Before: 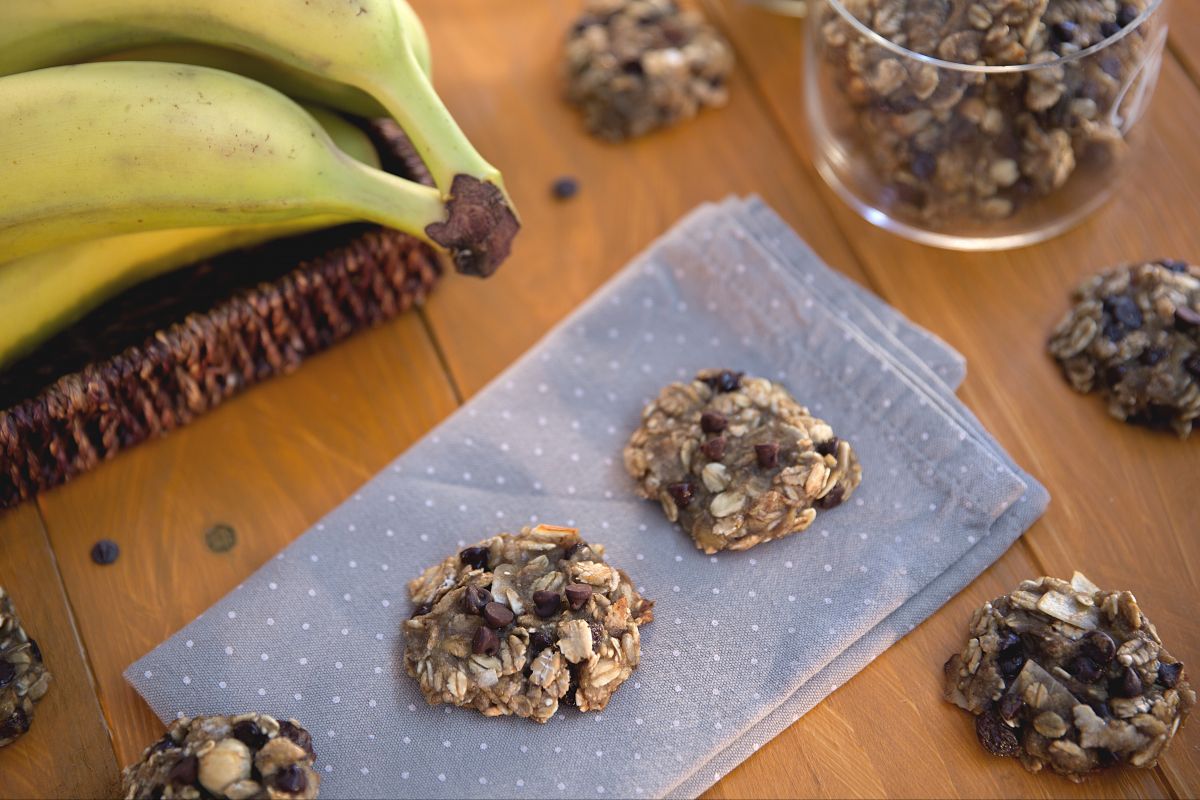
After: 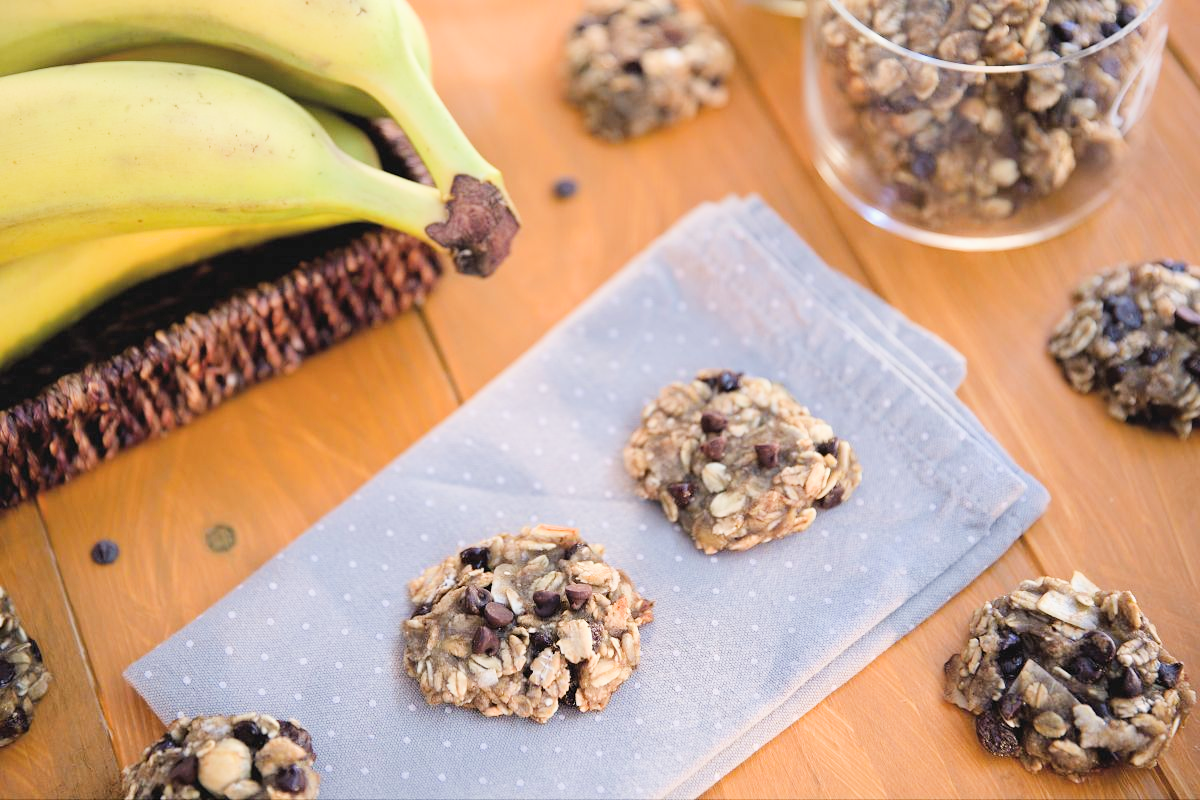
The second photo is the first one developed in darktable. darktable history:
filmic rgb: black relative exposure -7.65 EV, white relative exposure 4.56 EV, hardness 3.61, contrast 1.106
exposure: black level correction 0, exposure 1.388 EV, compensate exposure bias true, compensate highlight preservation false
